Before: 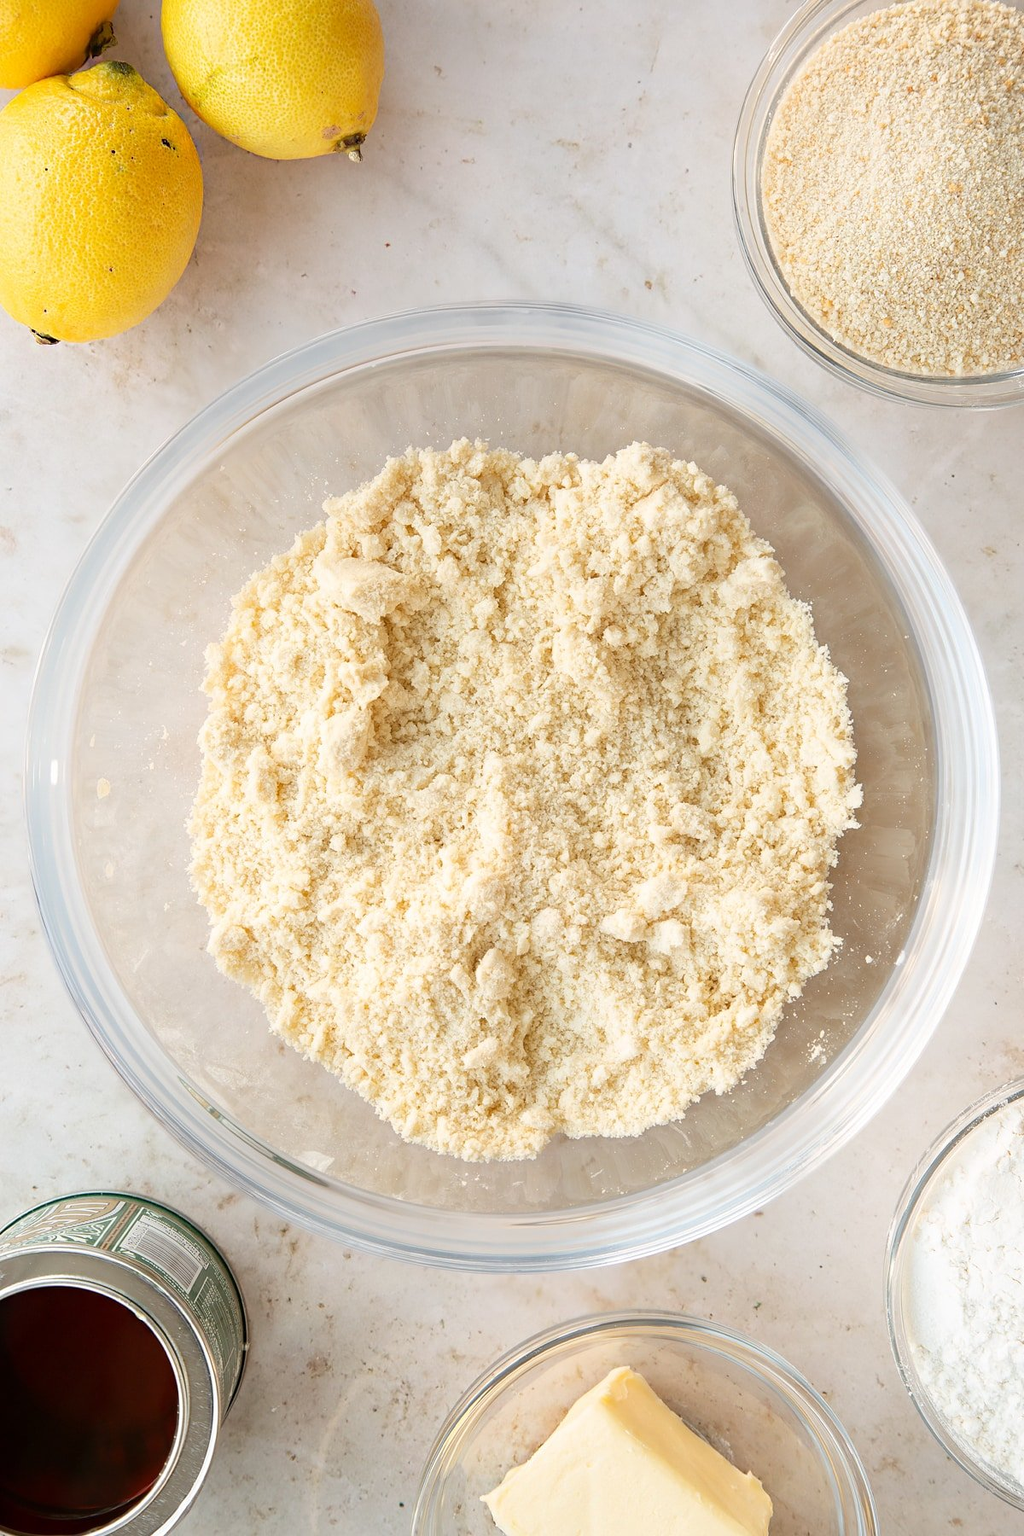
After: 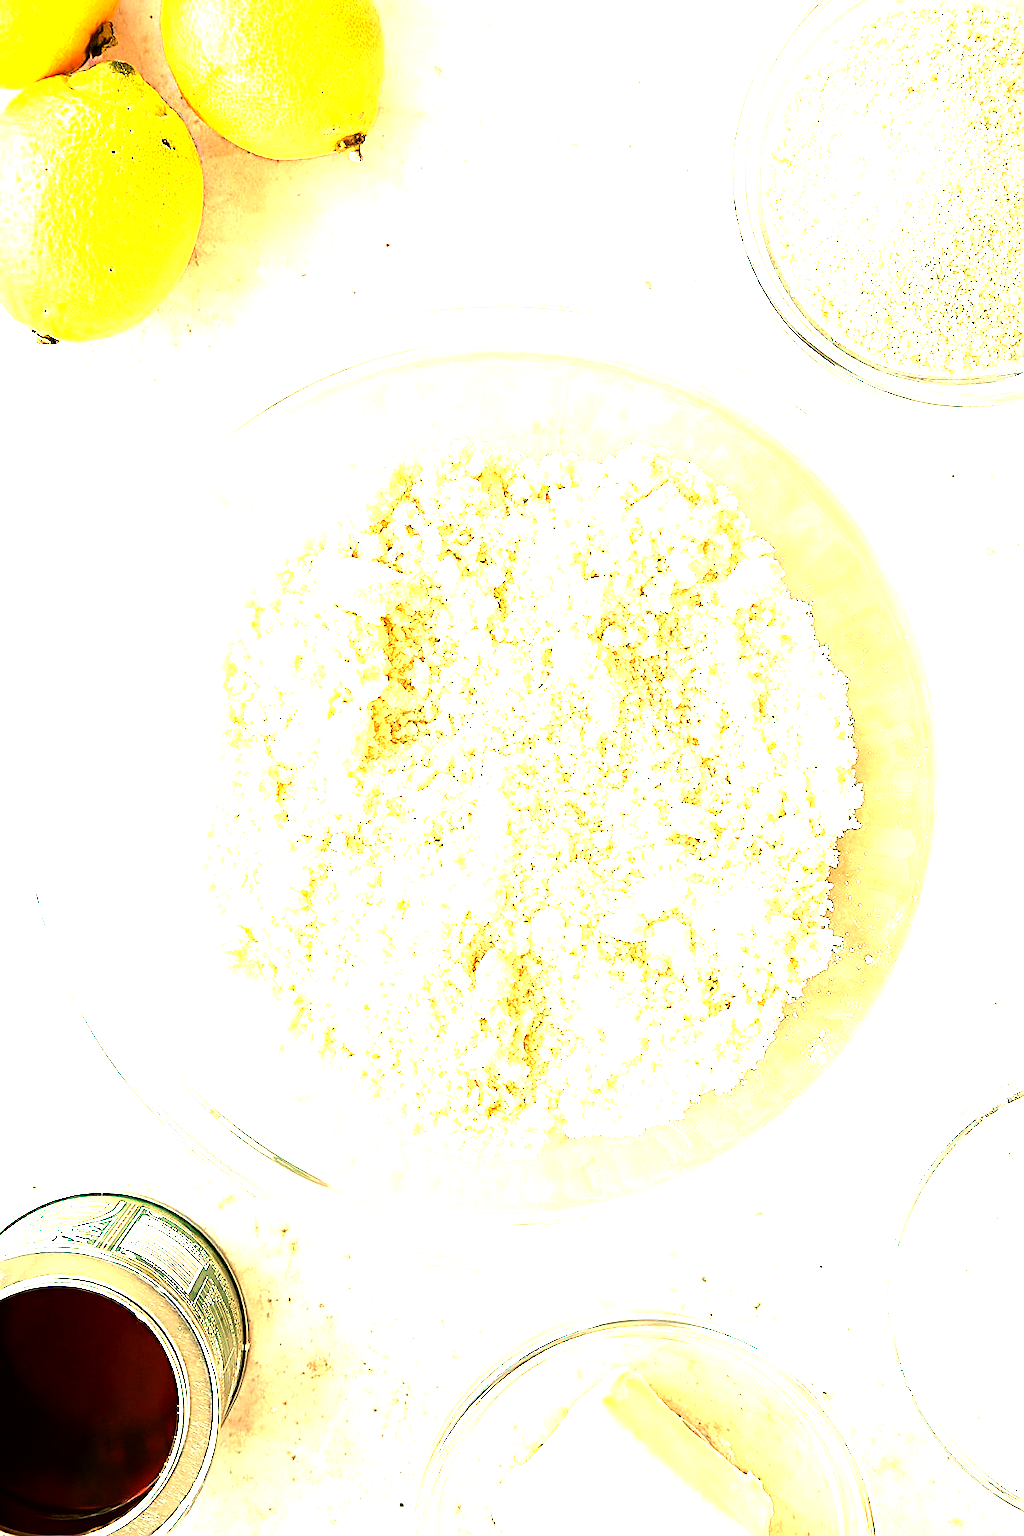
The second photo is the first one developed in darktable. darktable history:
tone equalizer: -8 EV 0.06 EV, smoothing diameter 25%, edges refinement/feathering 10, preserve details guided filter
sharpen: on, module defaults
color balance: mode lift, gamma, gain (sRGB), lift [1.014, 0.966, 0.918, 0.87], gamma [0.86, 0.734, 0.918, 0.976], gain [1.063, 1.13, 1.063, 0.86]
exposure: black level correction 0.001, exposure 1.719 EV, compensate exposure bias true, compensate highlight preservation false
